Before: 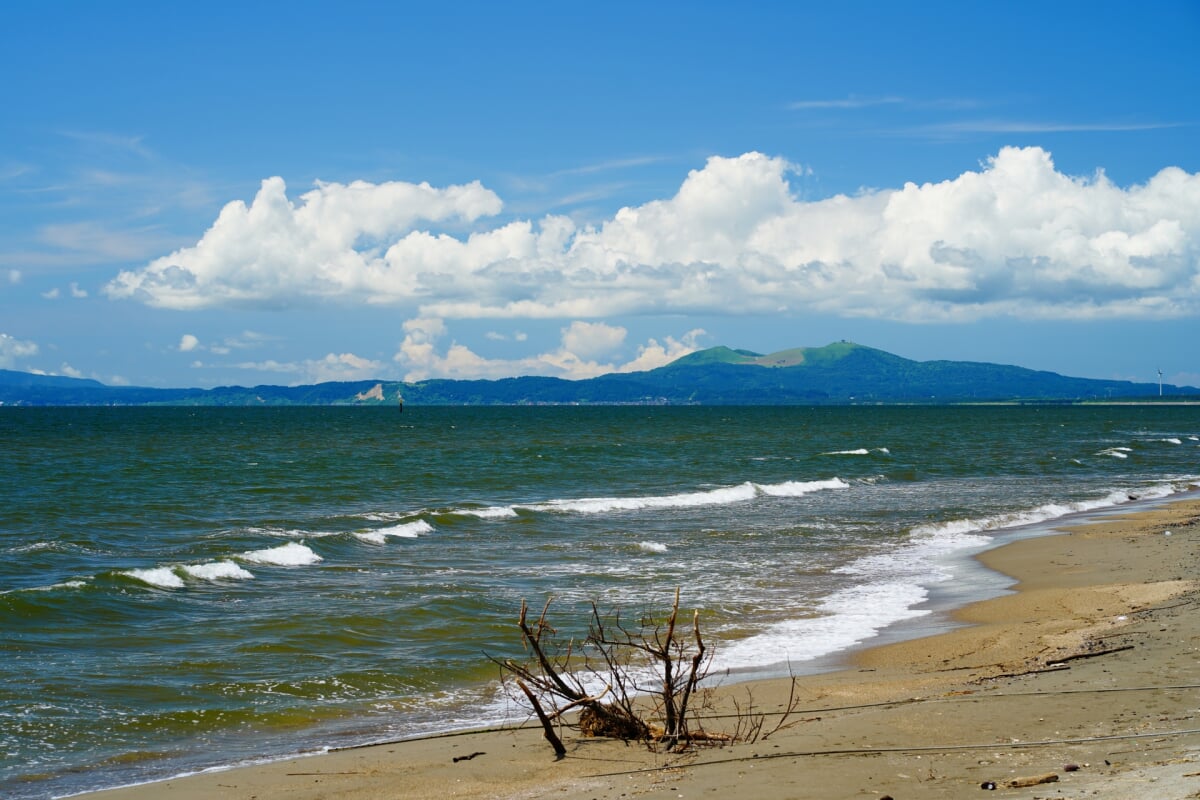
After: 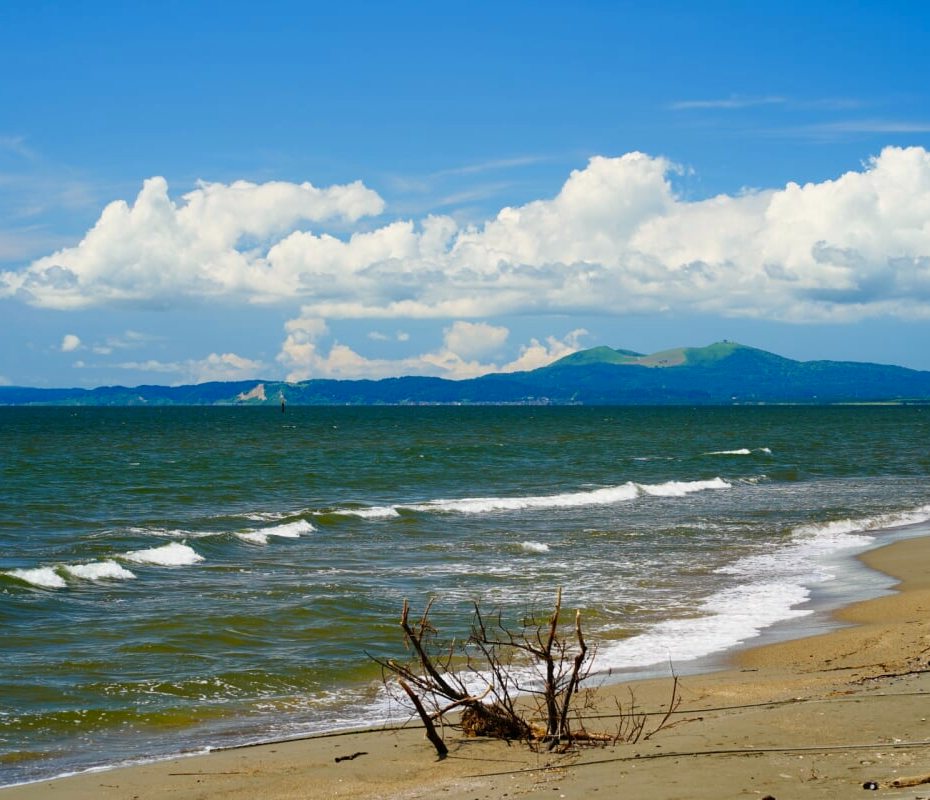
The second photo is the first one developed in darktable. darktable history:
crop: left 9.904%, right 12.575%
color correction: highlights a* 0.643, highlights b* 2.81, saturation 1.1
